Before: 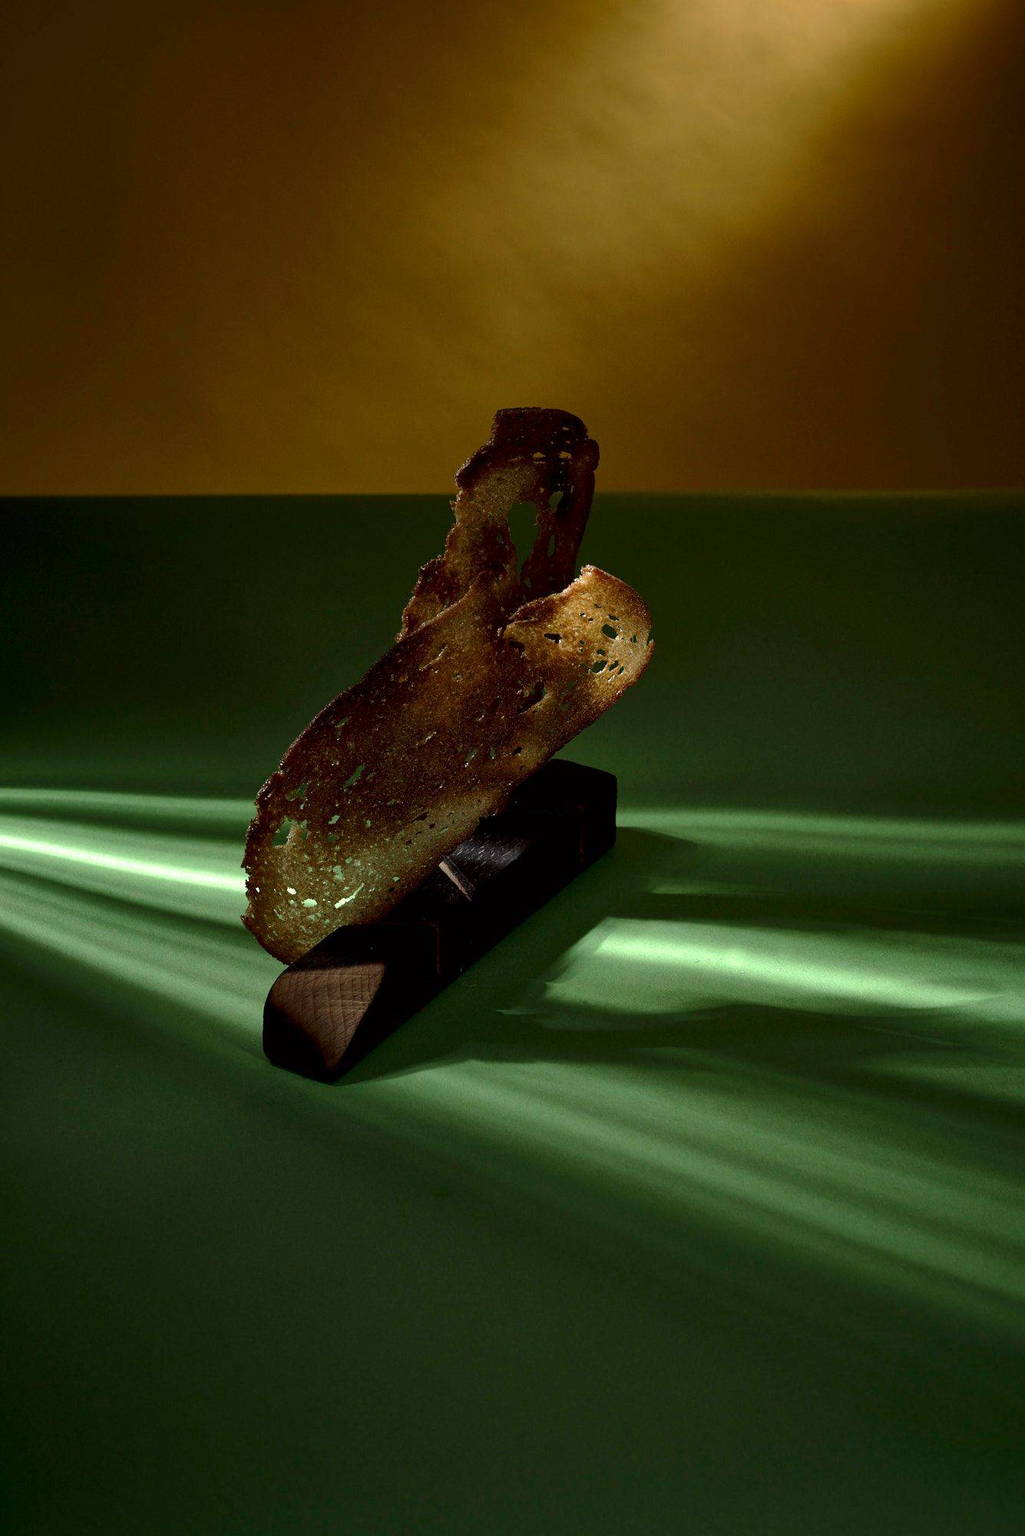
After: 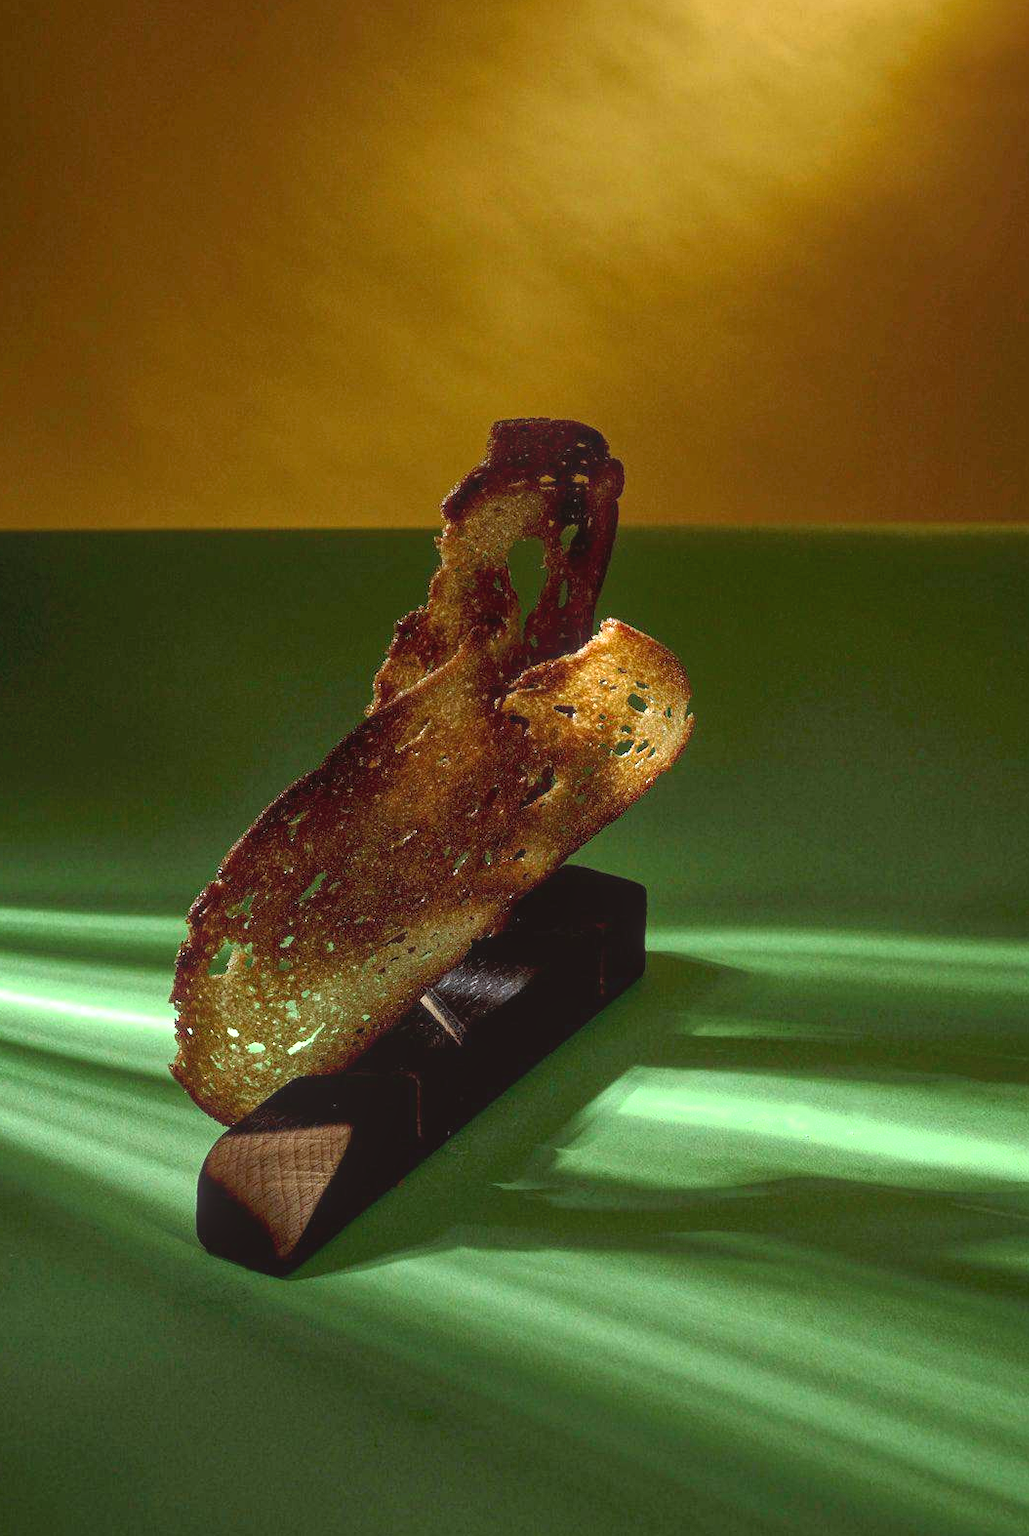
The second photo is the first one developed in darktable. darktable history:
local contrast: highlights 71%, shadows 16%, midtone range 0.19
crop and rotate: left 10.605%, top 5.105%, right 10.344%, bottom 16.171%
exposure: black level correction 0, exposure 1.2 EV, compensate highlight preservation false
color correction: highlights a* -2.88, highlights b* -2.62, shadows a* 2.33, shadows b* 2.96
